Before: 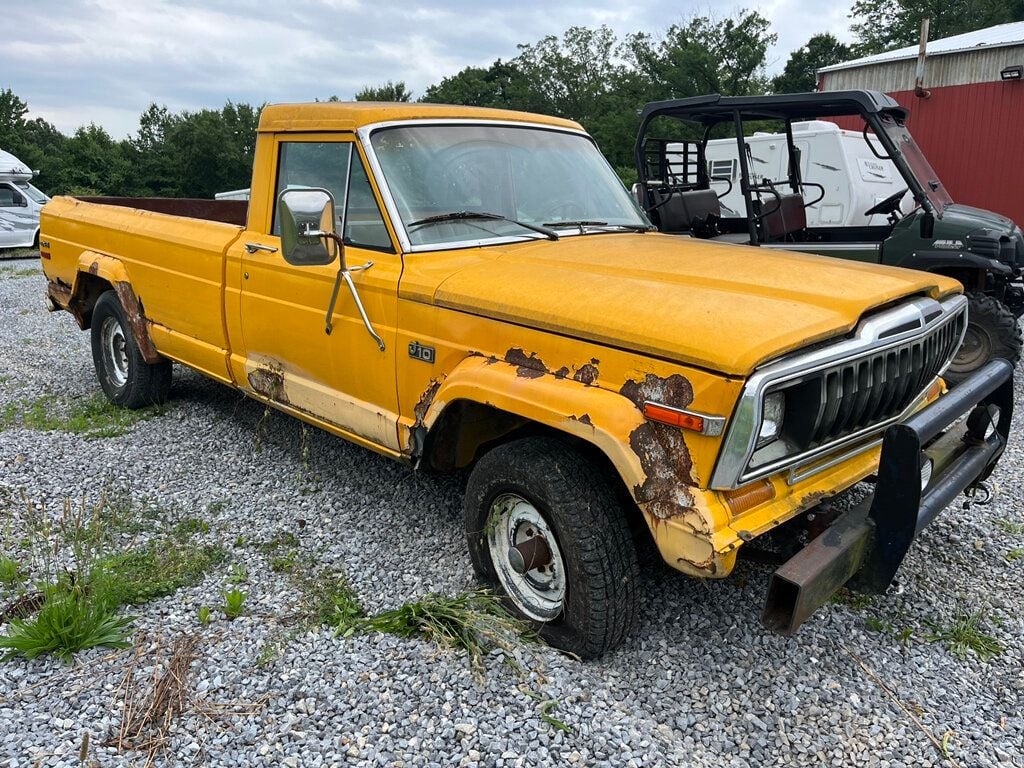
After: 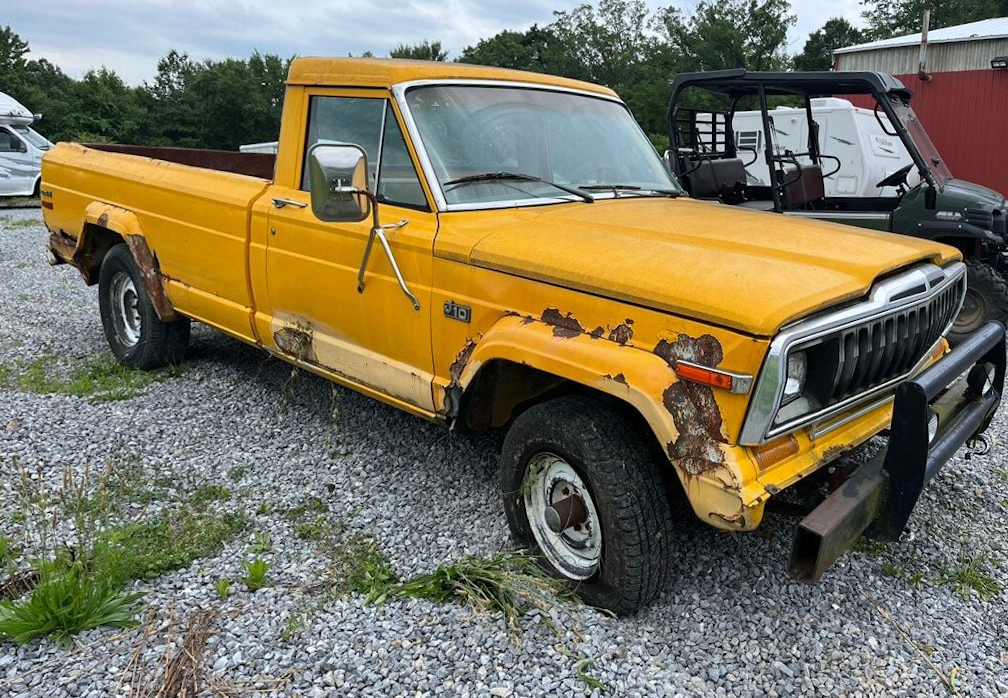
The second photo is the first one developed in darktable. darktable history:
white balance: red 0.986, blue 1.01
rotate and perspective: rotation -0.013°, lens shift (vertical) -0.027, lens shift (horizontal) 0.178, crop left 0.016, crop right 0.989, crop top 0.082, crop bottom 0.918
